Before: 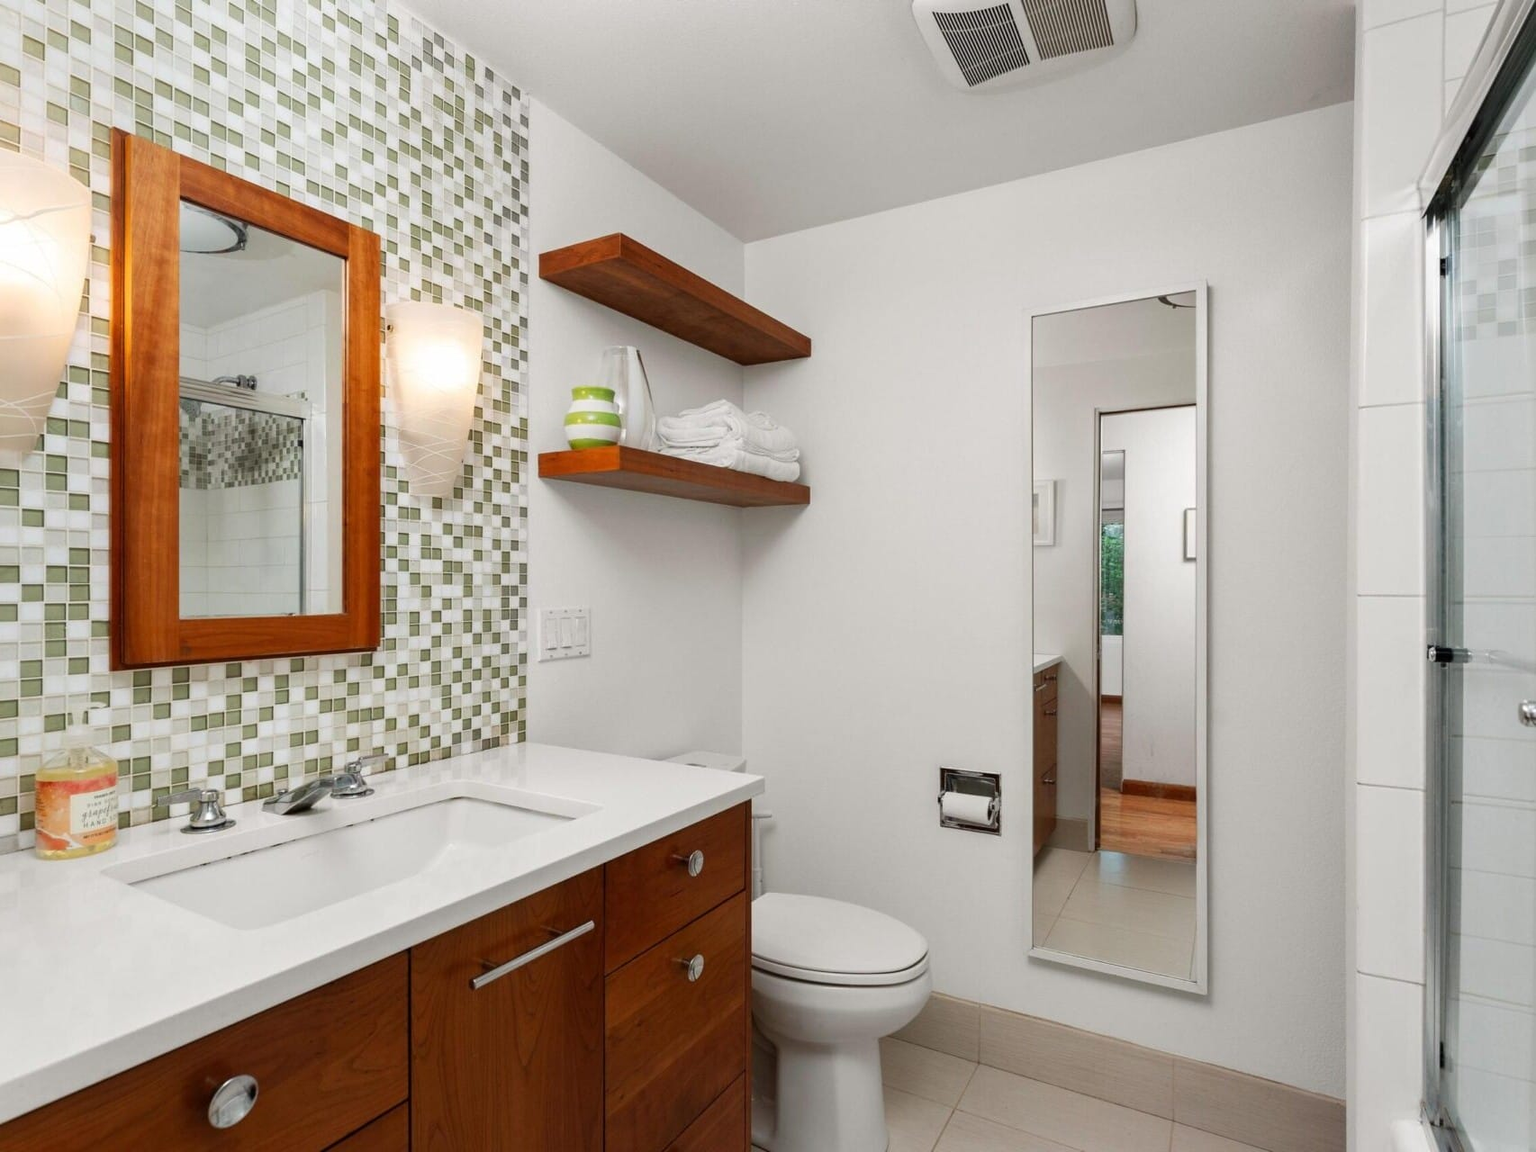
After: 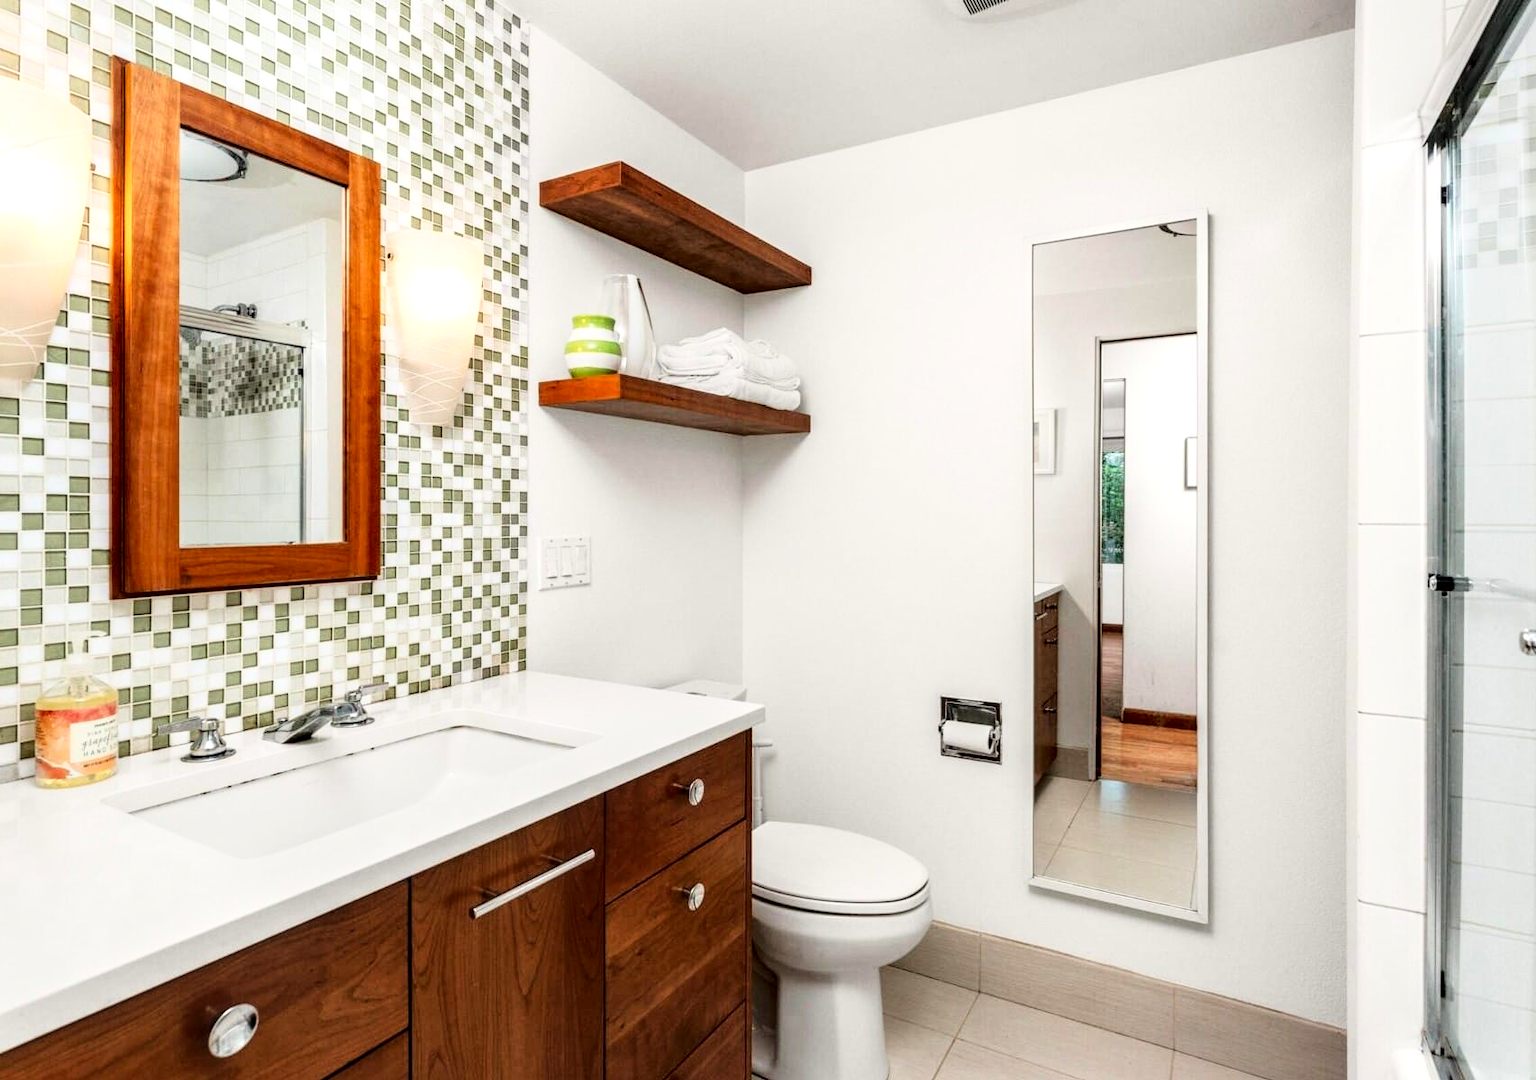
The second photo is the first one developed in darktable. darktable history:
base curve: curves: ch0 [(0, 0) (0.028, 0.03) (0.121, 0.232) (0.46, 0.748) (0.859, 0.968) (1, 1)]
local contrast: detail 150%
crop and rotate: top 6.313%
